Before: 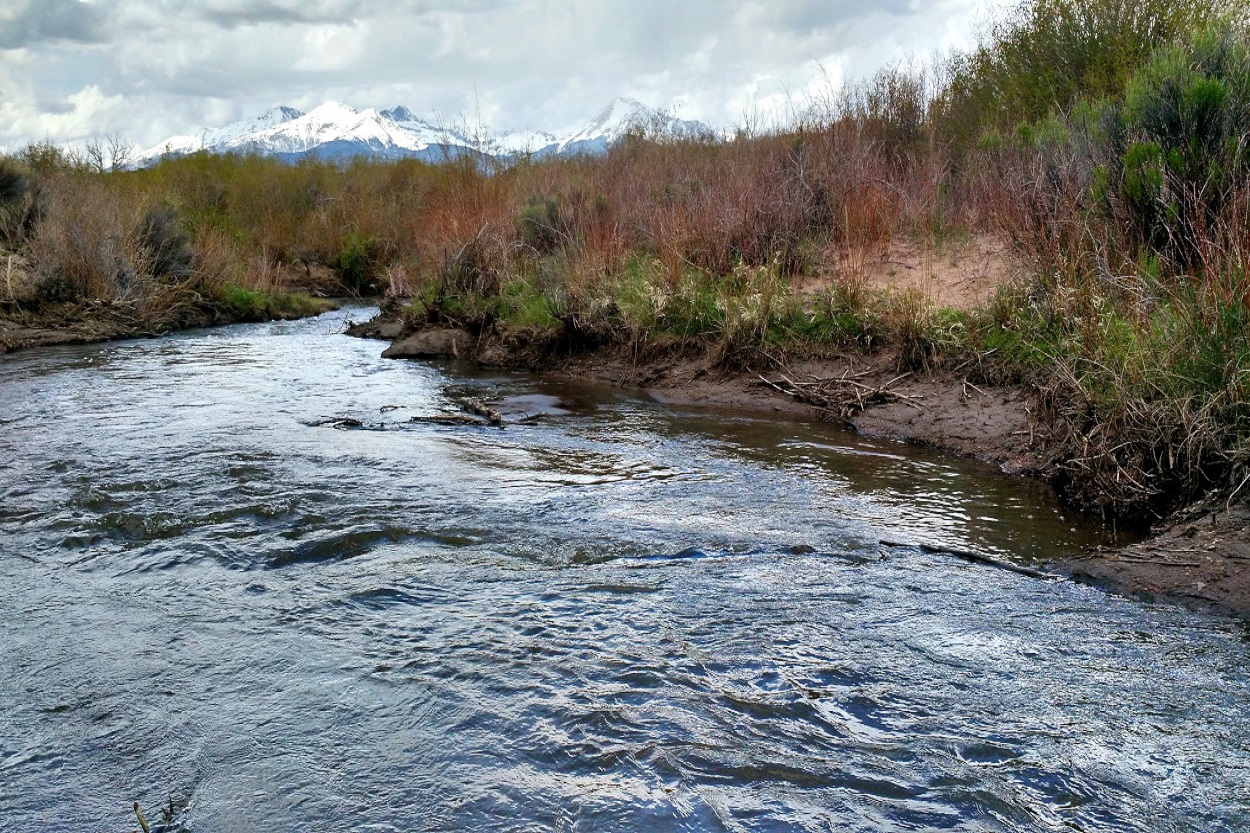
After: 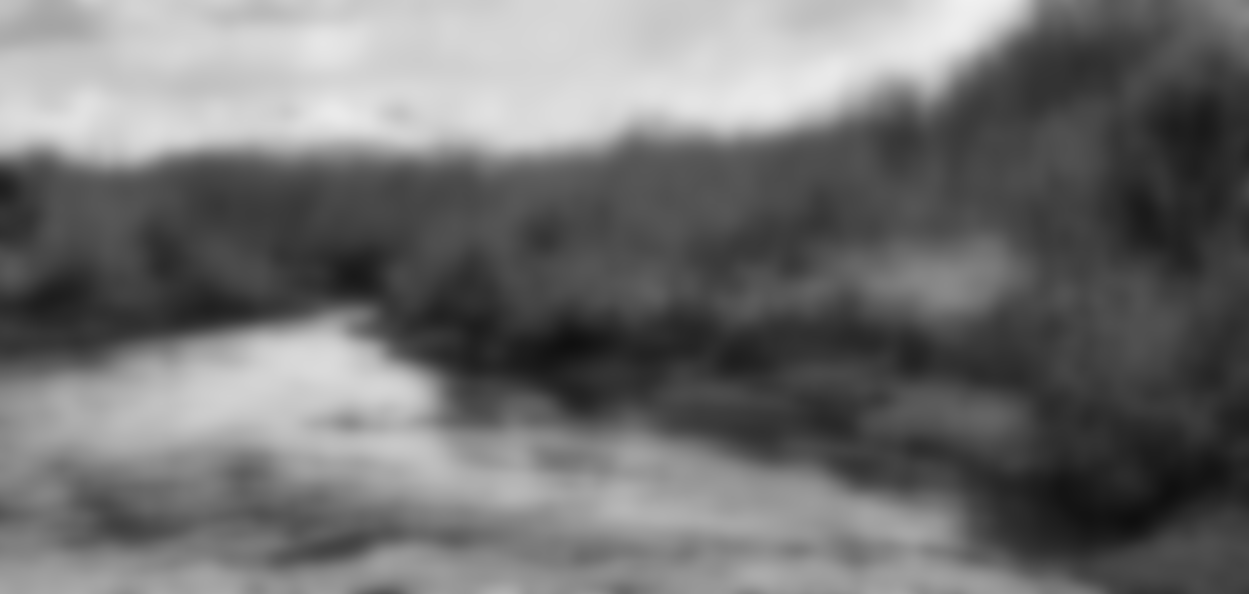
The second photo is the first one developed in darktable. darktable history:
crop: bottom 28.576%
lowpass: on, module defaults
color calibration: output gray [0.22, 0.42, 0.37, 0], gray › normalize channels true, illuminant same as pipeline (D50), adaptation XYZ, x 0.346, y 0.359, gamut compression 0
